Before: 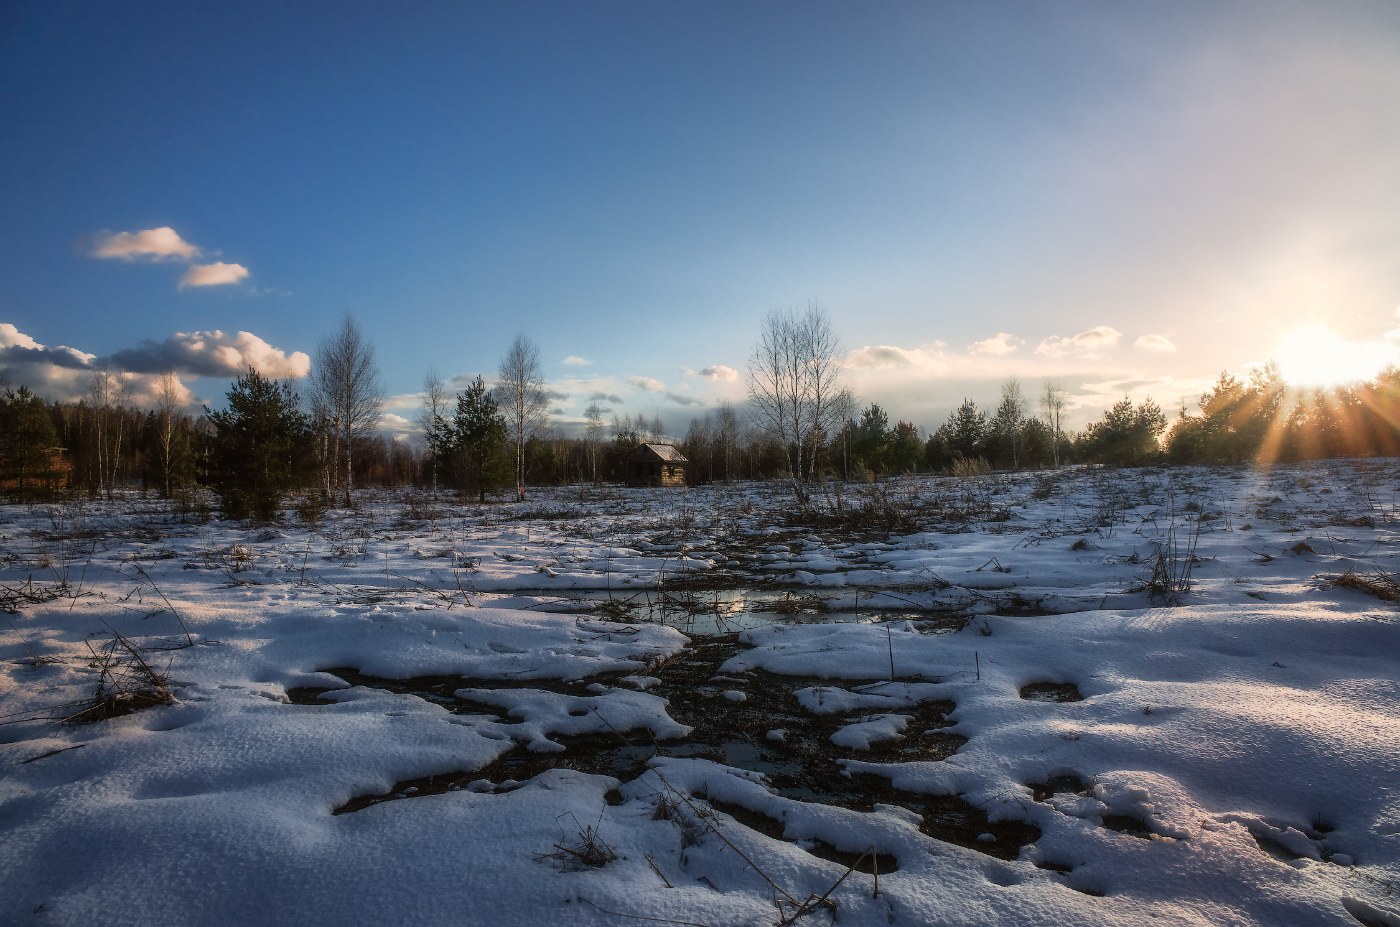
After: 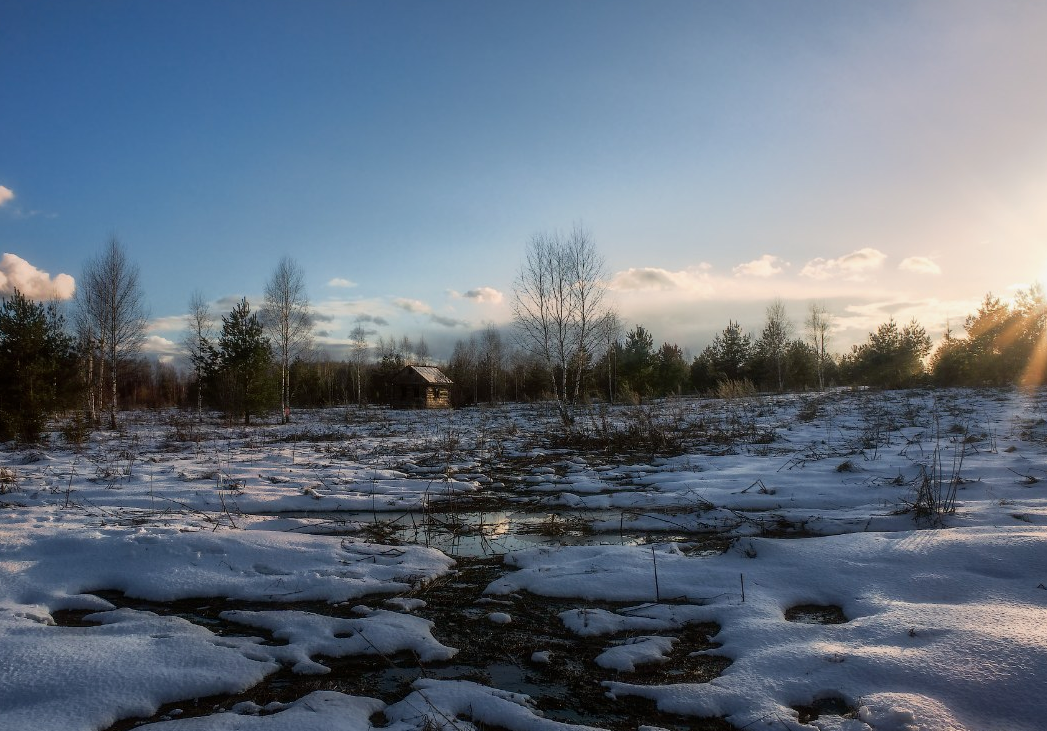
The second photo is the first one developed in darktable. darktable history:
exposure: black level correction 0.002, exposure -0.101 EV, compensate highlight preservation false
crop: left 16.798%, top 8.441%, right 8.379%, bottom 12.682%
